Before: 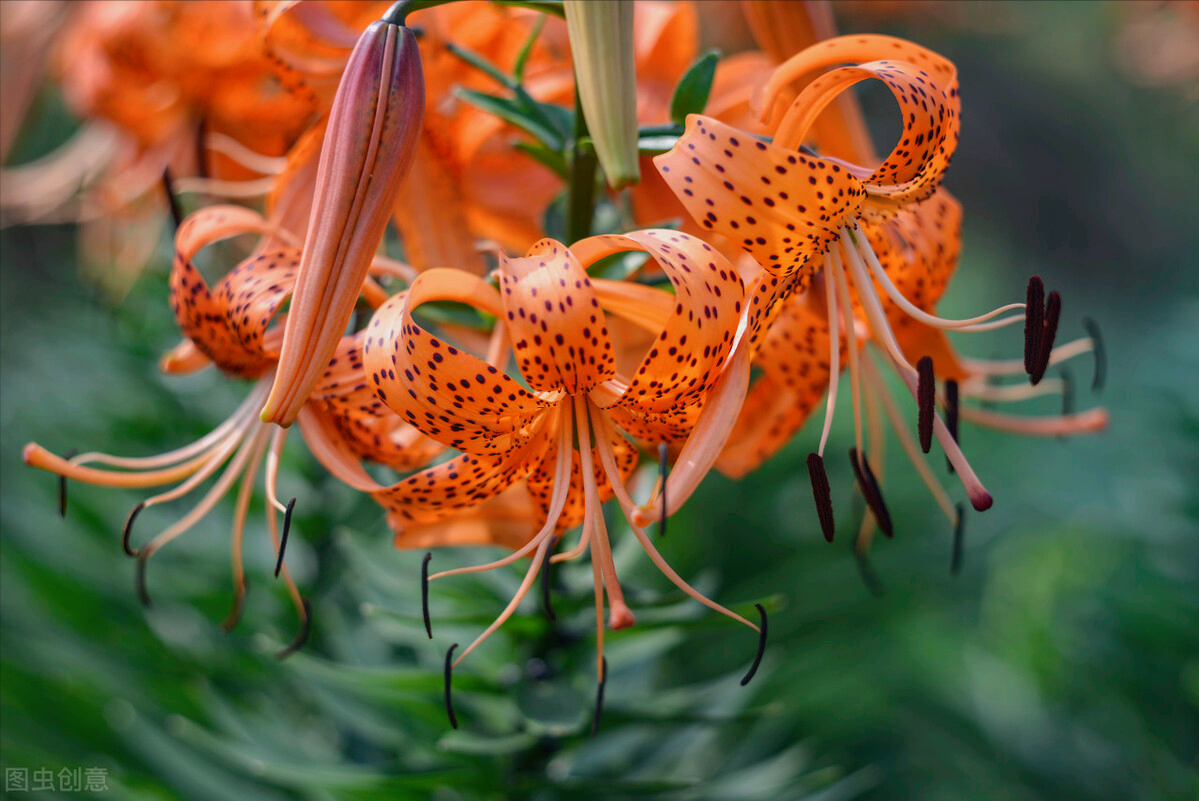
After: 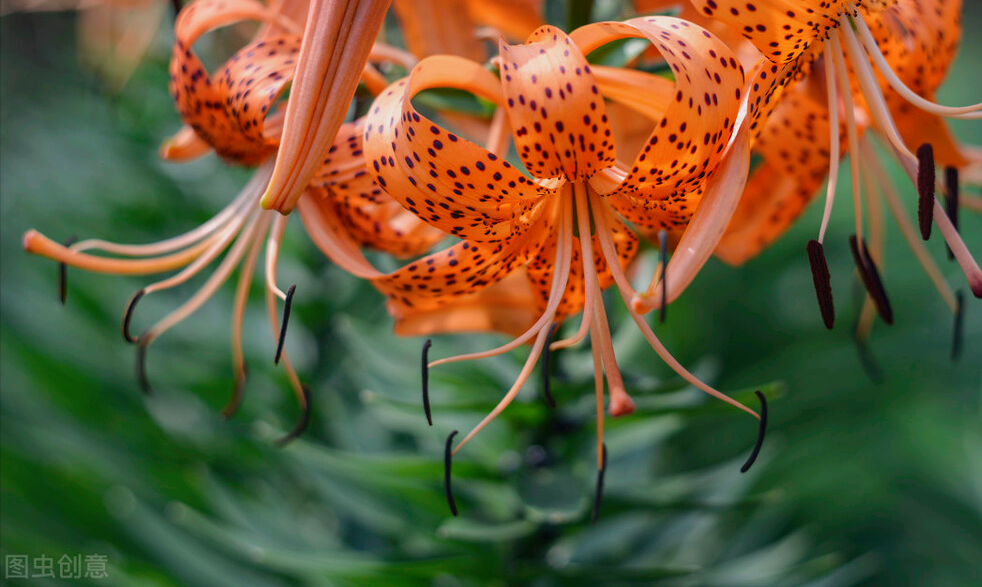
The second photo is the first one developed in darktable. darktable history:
crop: top 26.71%, right 18.035%
